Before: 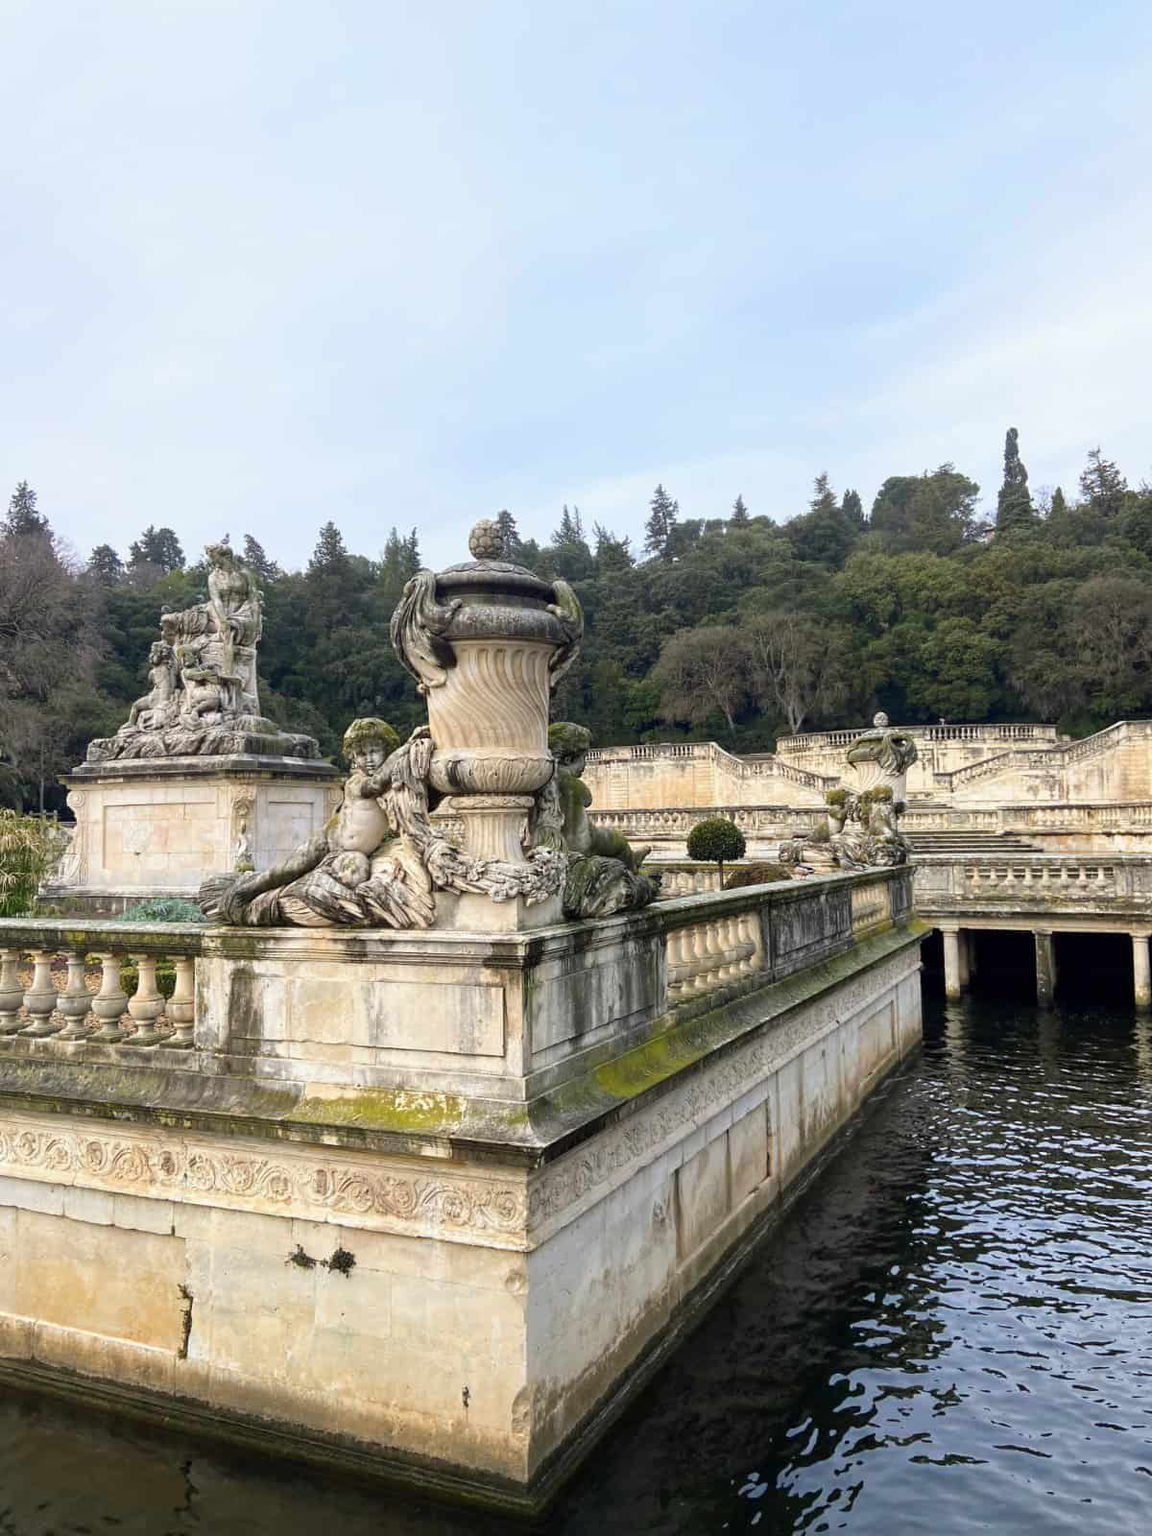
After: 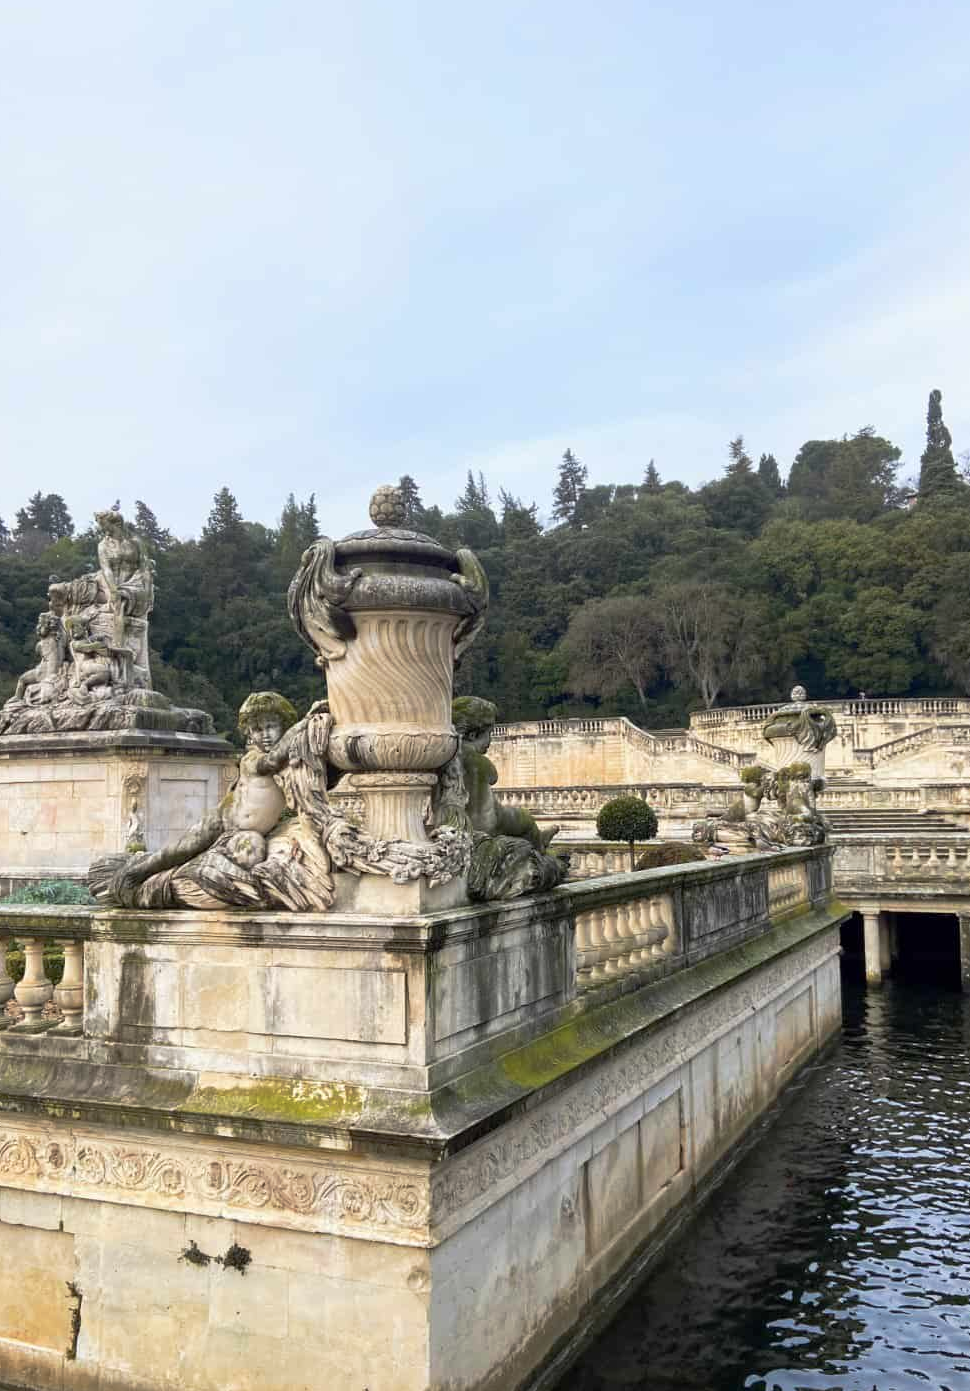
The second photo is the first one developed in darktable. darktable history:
crop: left 9.918%, top 3.528%, right 9.172%, bottom 9.481%
tone curve: curves: ch0 [(0, 0) (0.15, 0.17) (0.452, 0.437) (0.611, 0.588) (0.751, 0.749) (1, 1)]; ch1 [(0, 0) (0.325, 0.327) (0.412, 0.45) (0.453, 0.484) (0.5, 0.499) (0.541, 0.55) (0.617, 0.612) (0.695, 0.697) (1, 1)]; ch2 [(0, 0) (0.386, 0.397) (0.452, 0.459) (0.505, 0.498) (0.524, 0.547) (0.574, 0.566) (0.633, 0.641) (1, 1)], preserve colors none
